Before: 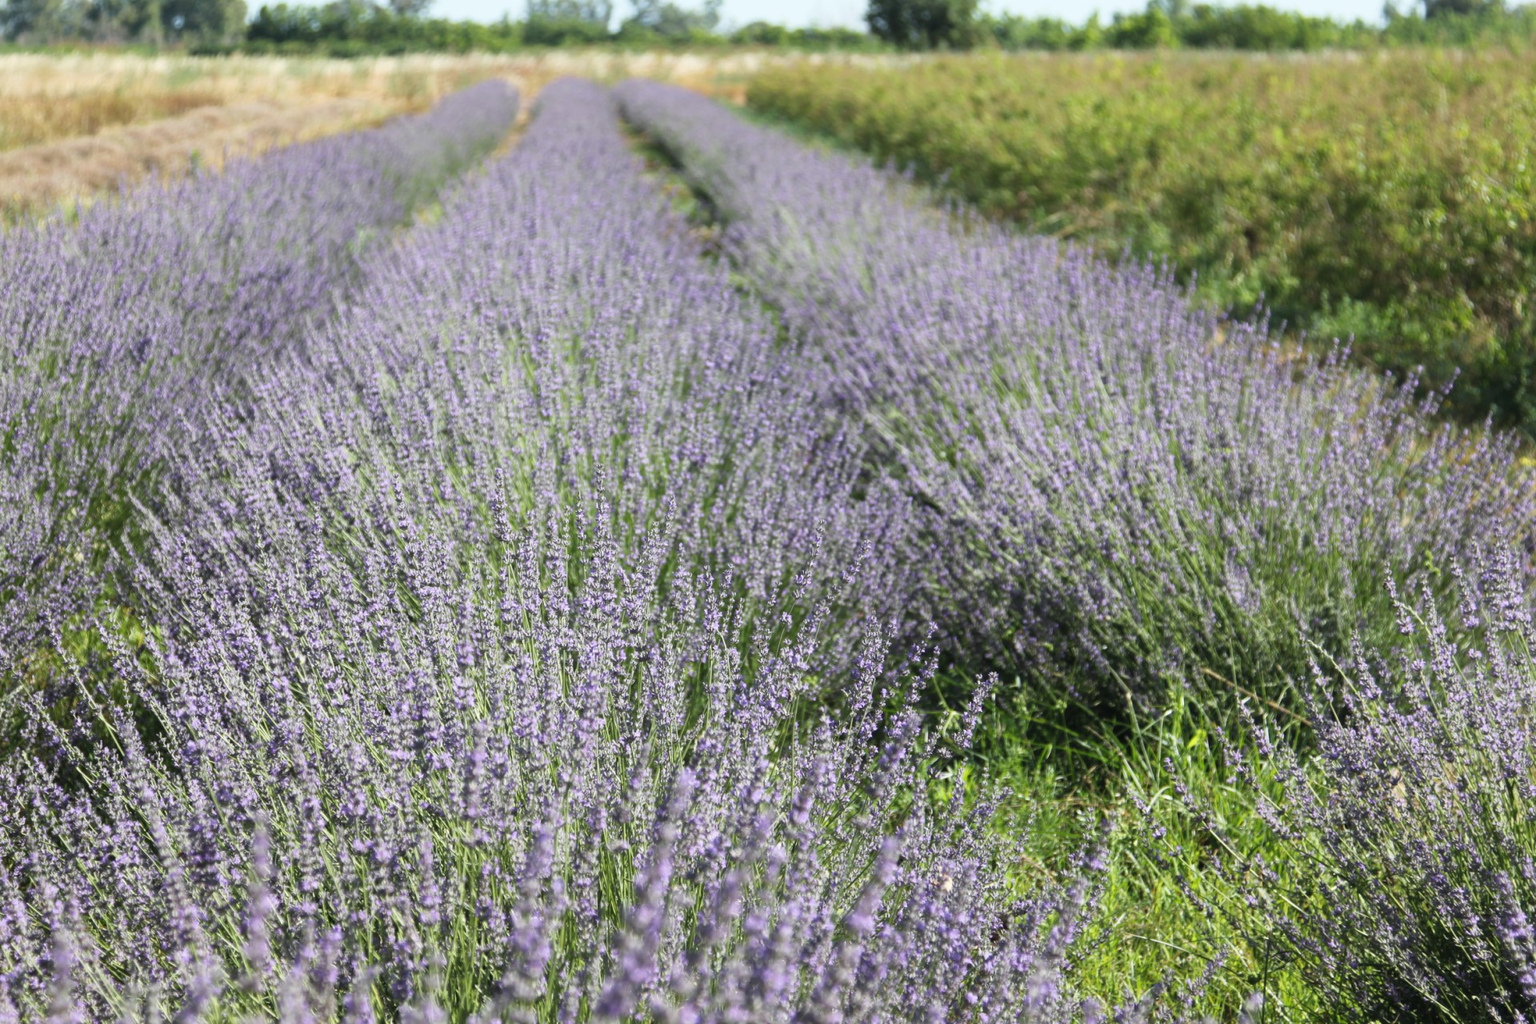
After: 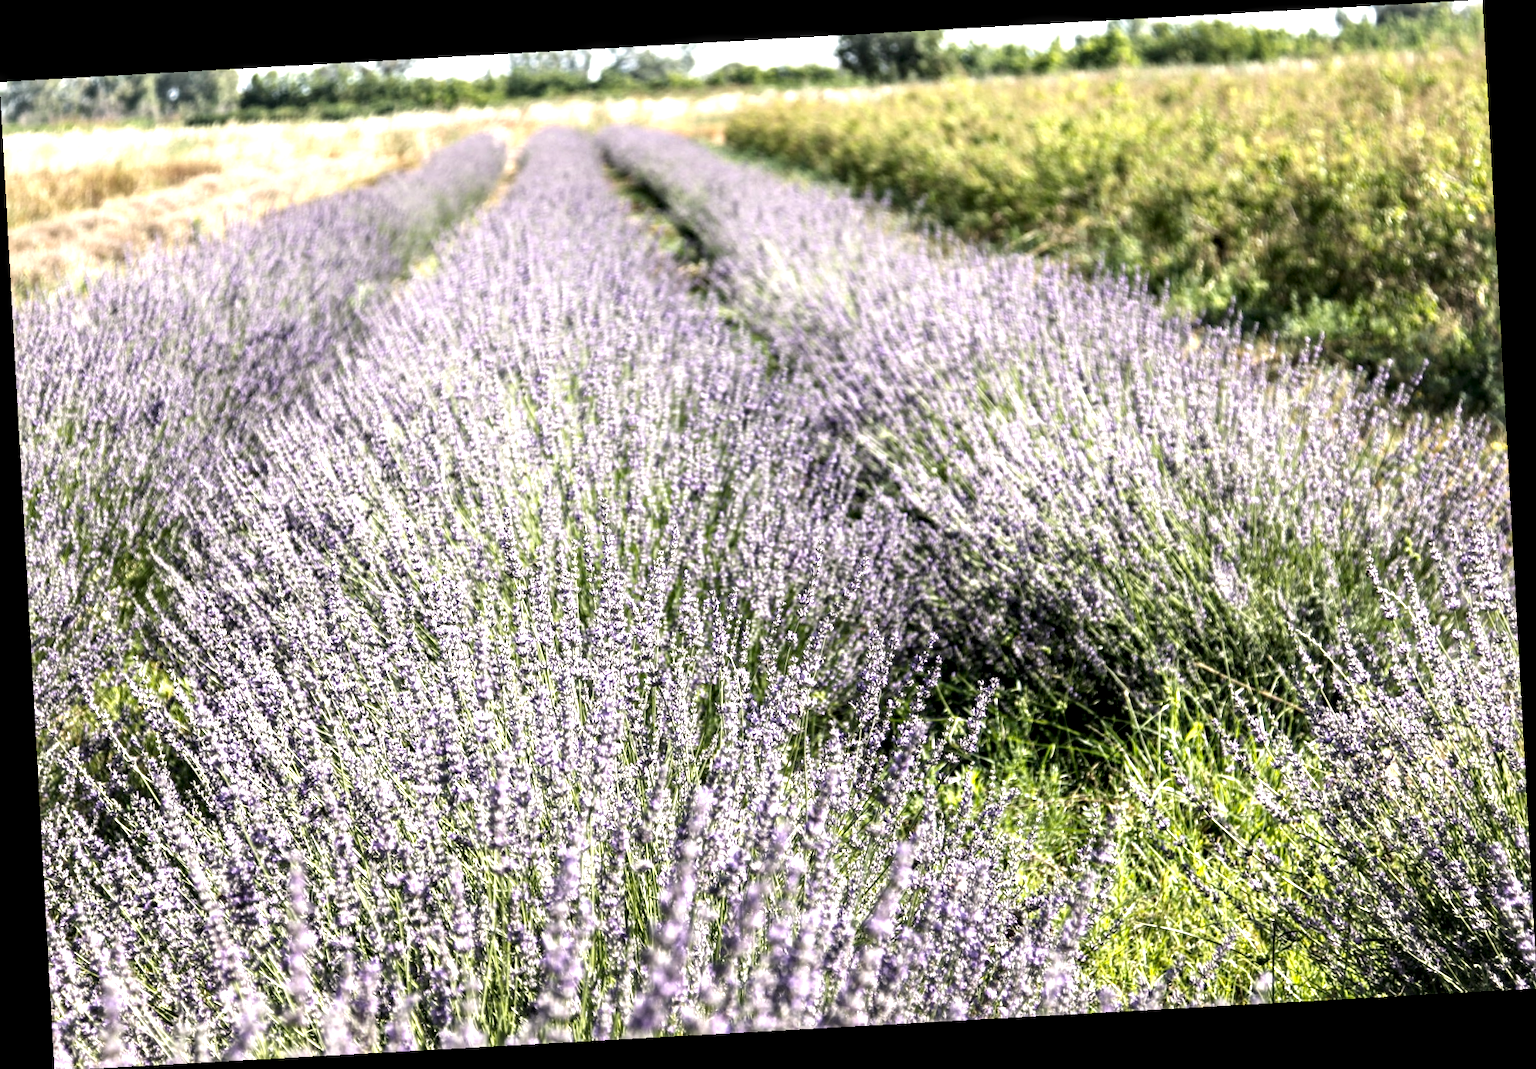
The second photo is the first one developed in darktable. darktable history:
exposure: black level correction 0, exposure 0.7 EV, compensate exposure bias true, compensate highlight preservation false
color correction: highlights a* 5.59, highlights b* 5.24, saturation 0.68
color balance: output saturation 120%
rotate and perspective: rotation -3.18°, automatic cropping off
local contrast: highlights 80%, shadows 57%, detail 175%, midtone range 0.602
